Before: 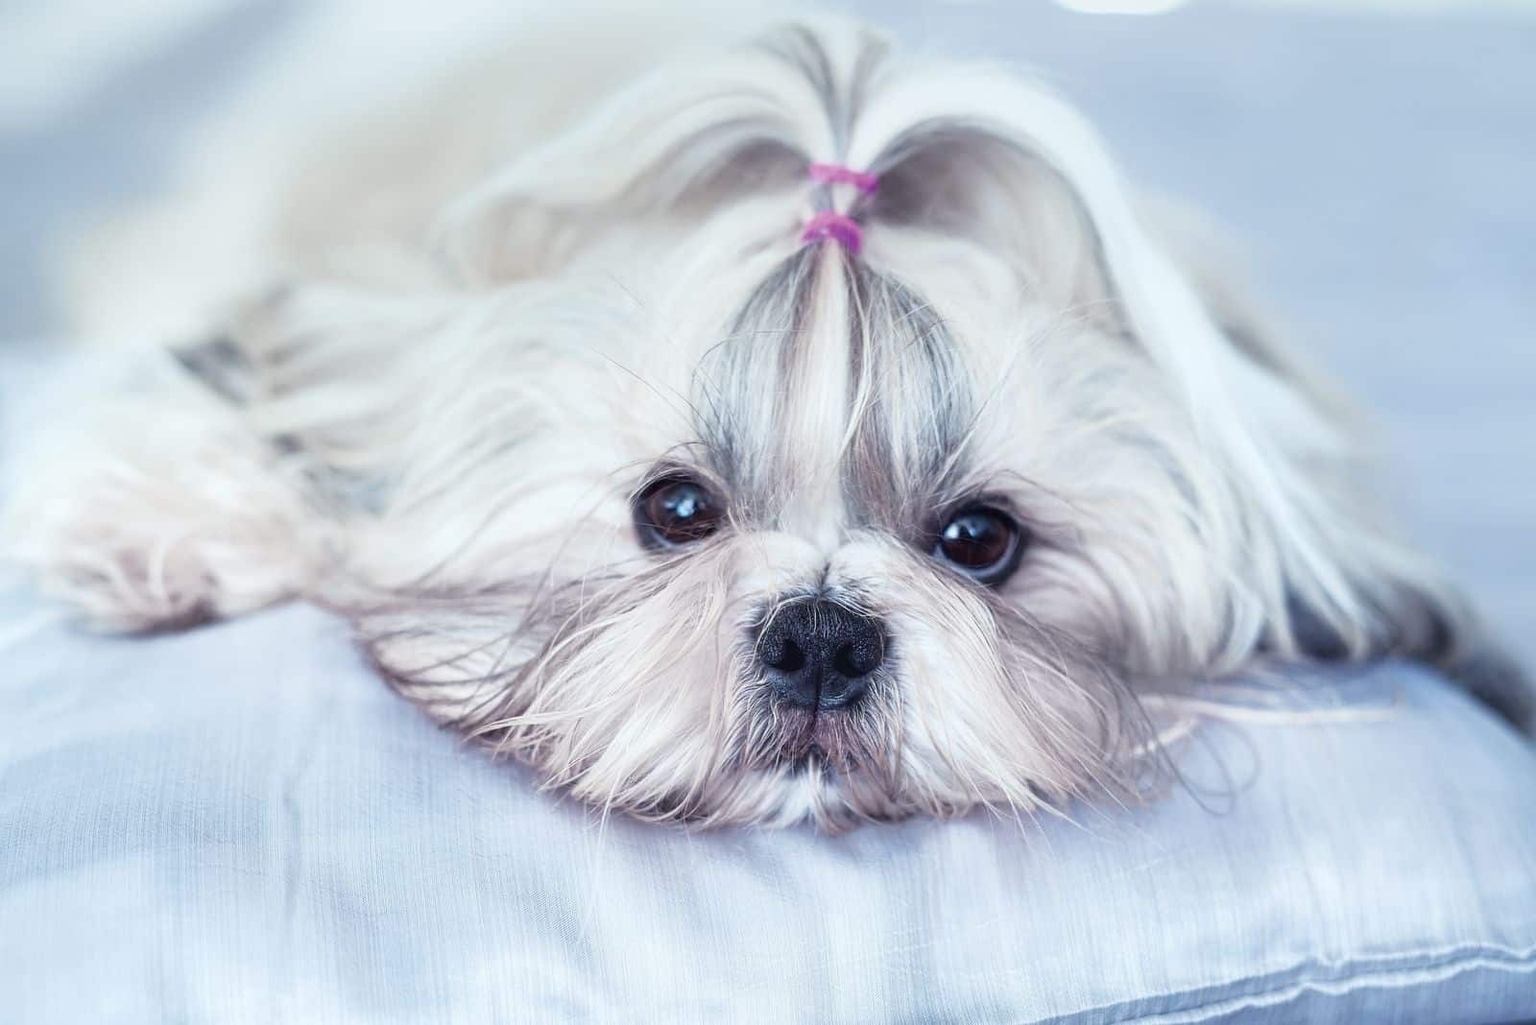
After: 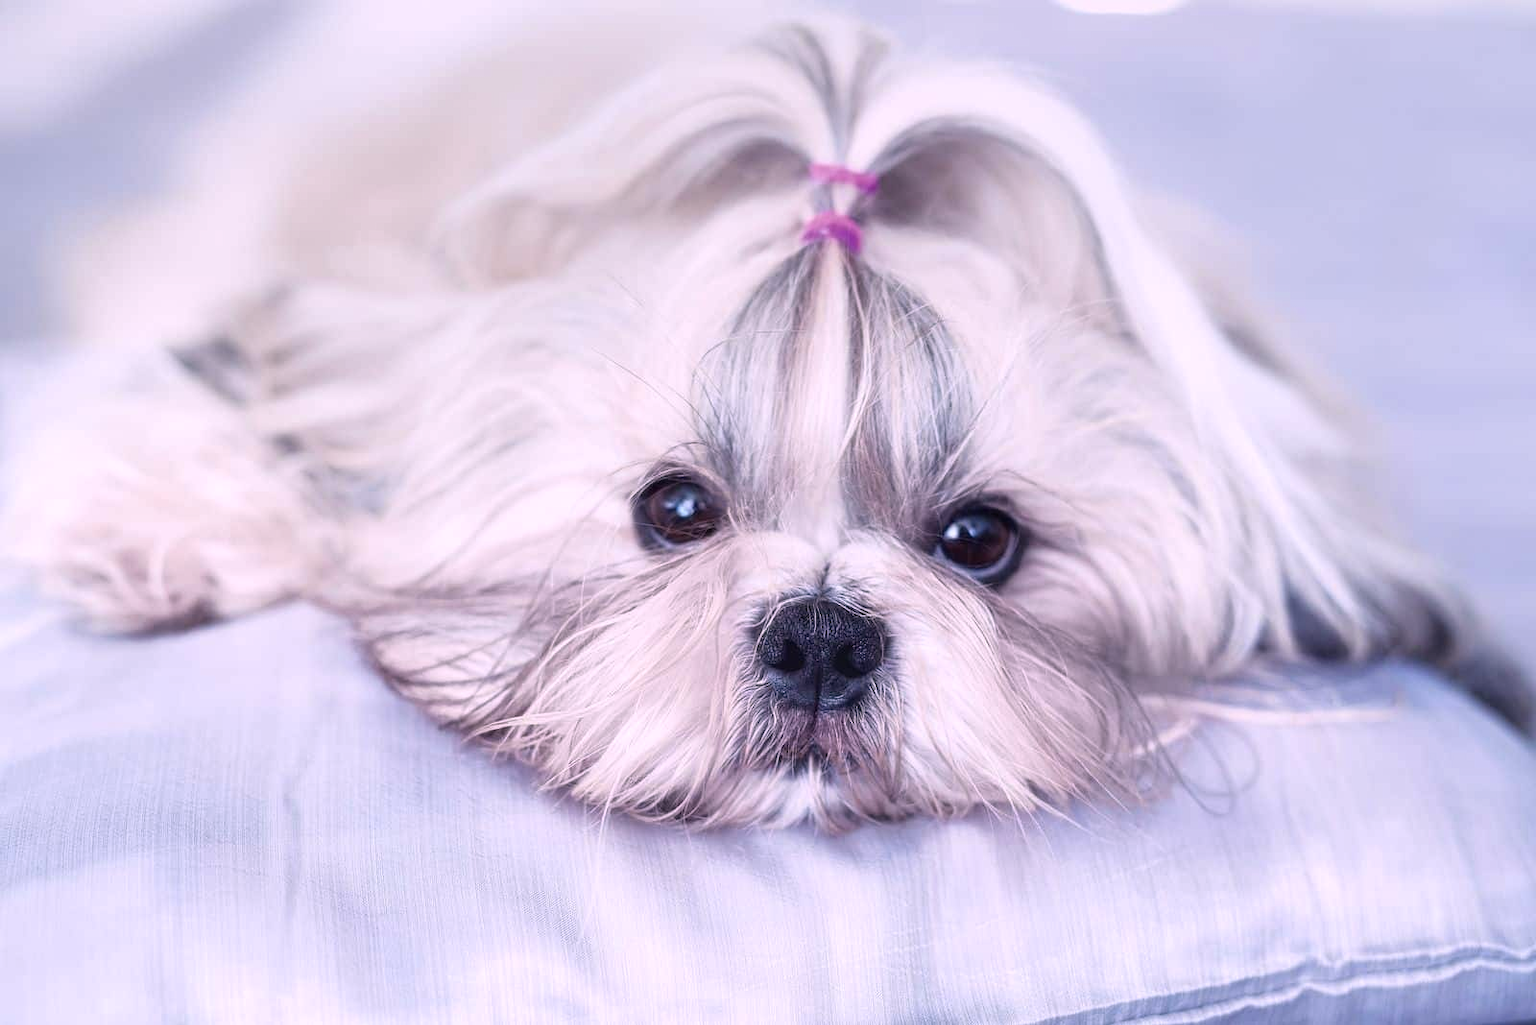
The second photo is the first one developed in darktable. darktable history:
color calibration: output R [1.063, -0.012, -0.003, 0], output B [-0.079, 0.047, 1, 0], illuminant as shot in camera, x 0.358, y 0.373, temperature 4628.91 K
